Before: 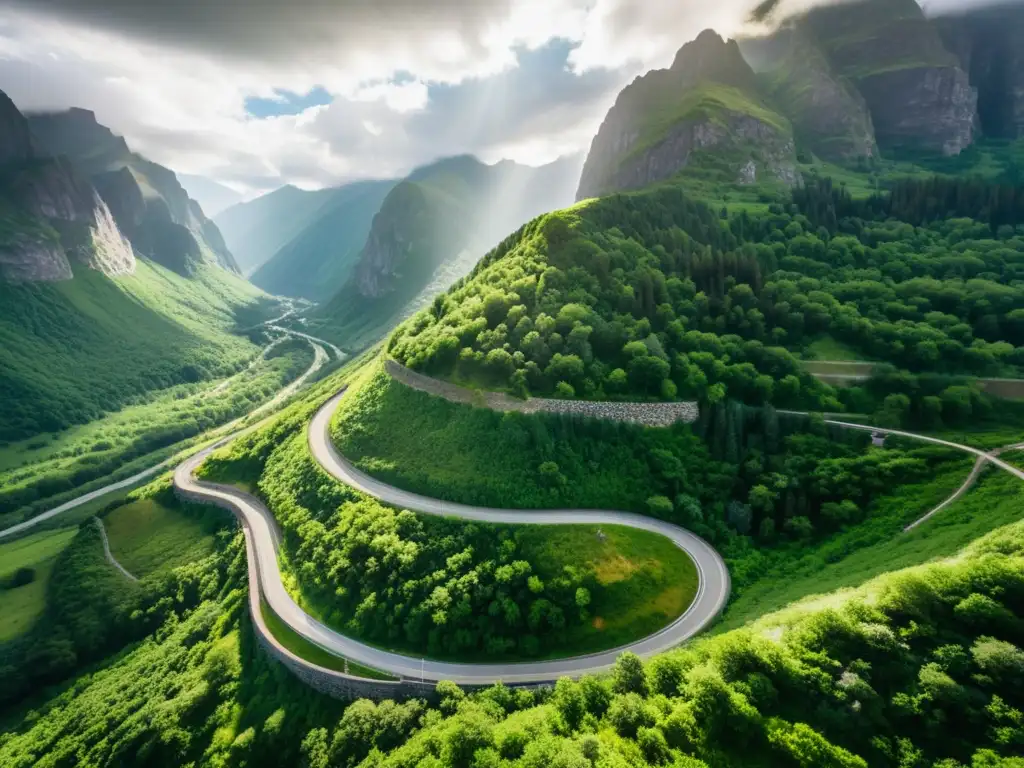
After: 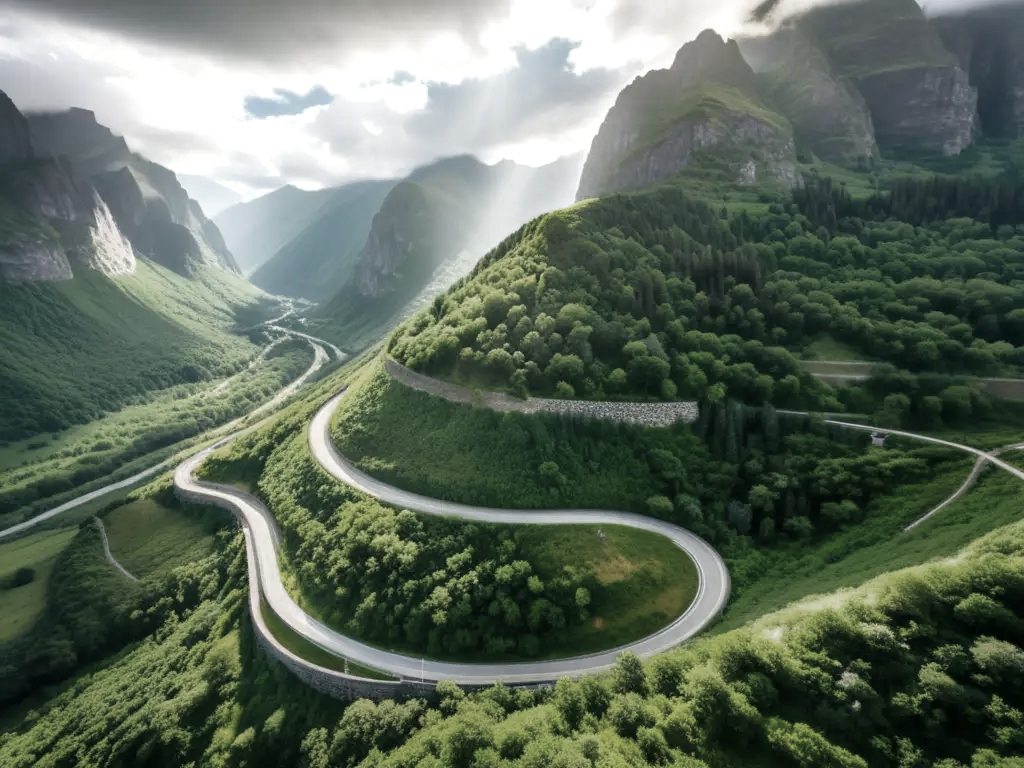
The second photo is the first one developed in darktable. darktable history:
color zones: curves: ch0 [(0, 0.487) (0.241, 0.395) (0.434, 0.373) (0.658, 0.412) (0.838, 0.487)]; ch1 [(0, 0) (0.053, 0.053) (0.211, 0.202) (0.579, 0.259) (0.781, 0.241)]
exposure: black level correction 0.001, exposure 0.3 EV, compensate highlight preservation false
